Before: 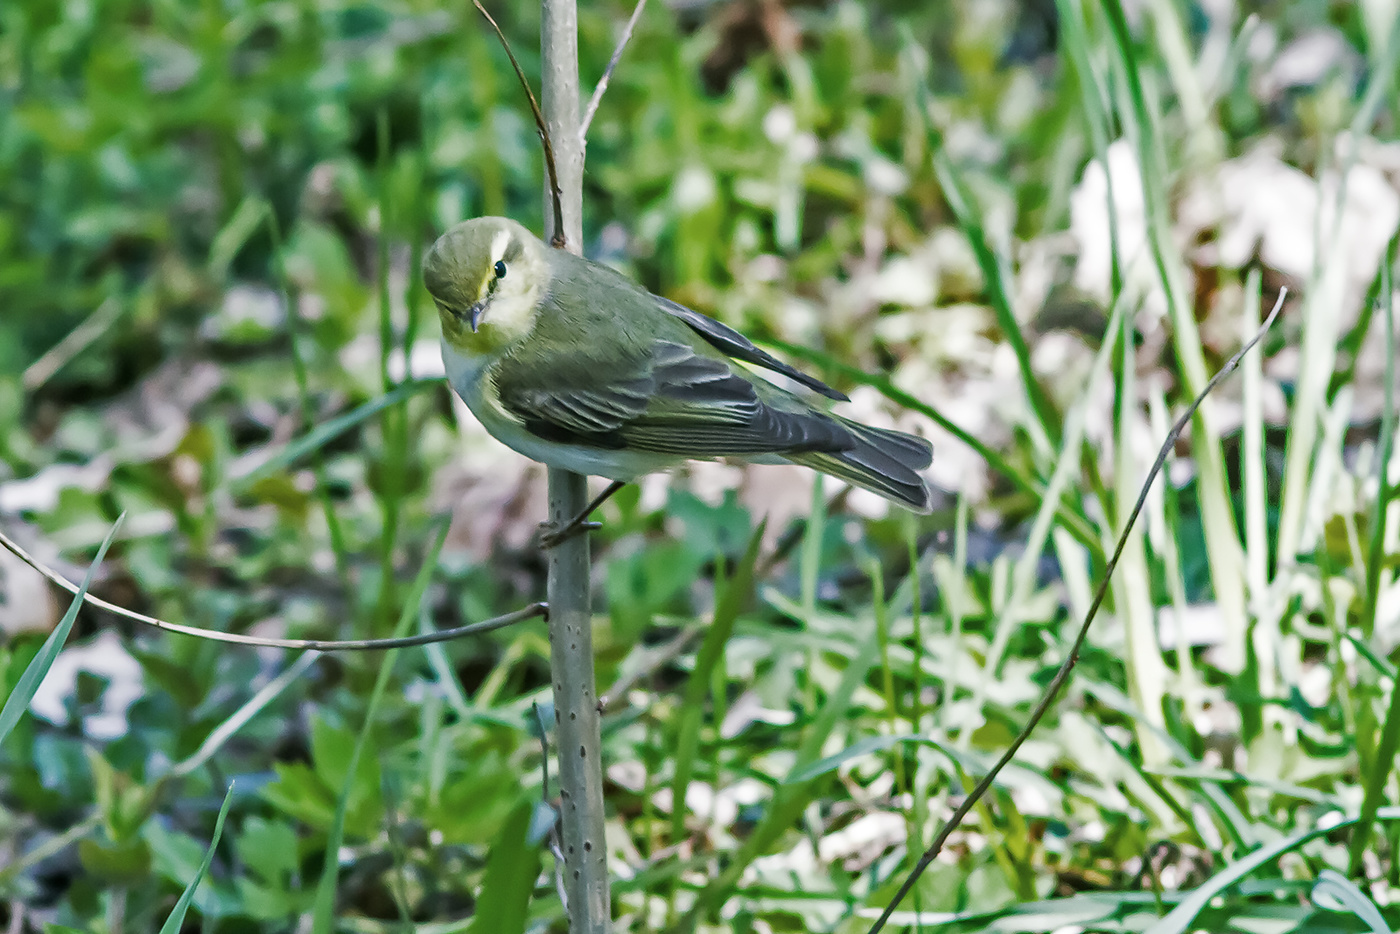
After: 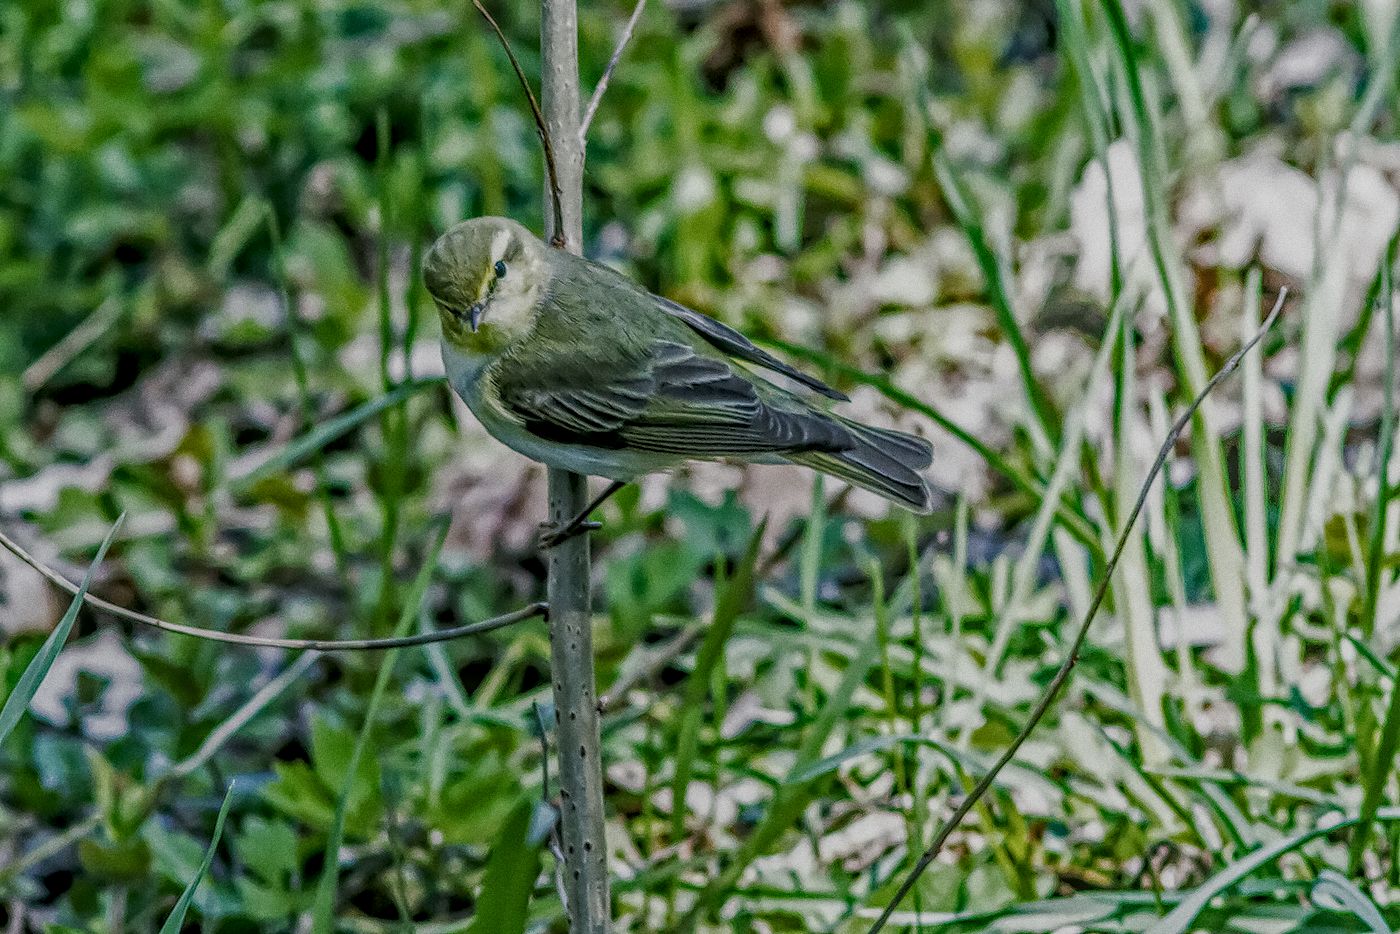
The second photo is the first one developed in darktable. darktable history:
contrast equalizer: octaves 7, y [[0.509, 0.514, 0.523, 0.542, 0.578, 0.603], [0.5 ×6], [0.509, 0.514, 0.523, 0.542, 0.578, 0.603], [0.001, 0.002, 0.003, 0.005, 0.01, 0.013], [0.001, 0.002, 0.003, 0.005, 0.01, 0.013]]
grain: coarseness 0.09 ISO
local contrast: highlights 20%, shadows 30%, detail 200%, midtone range 0.2
exposure: black level correction 0.009, exposure -0.637 EV, compensate highlight preservation false
